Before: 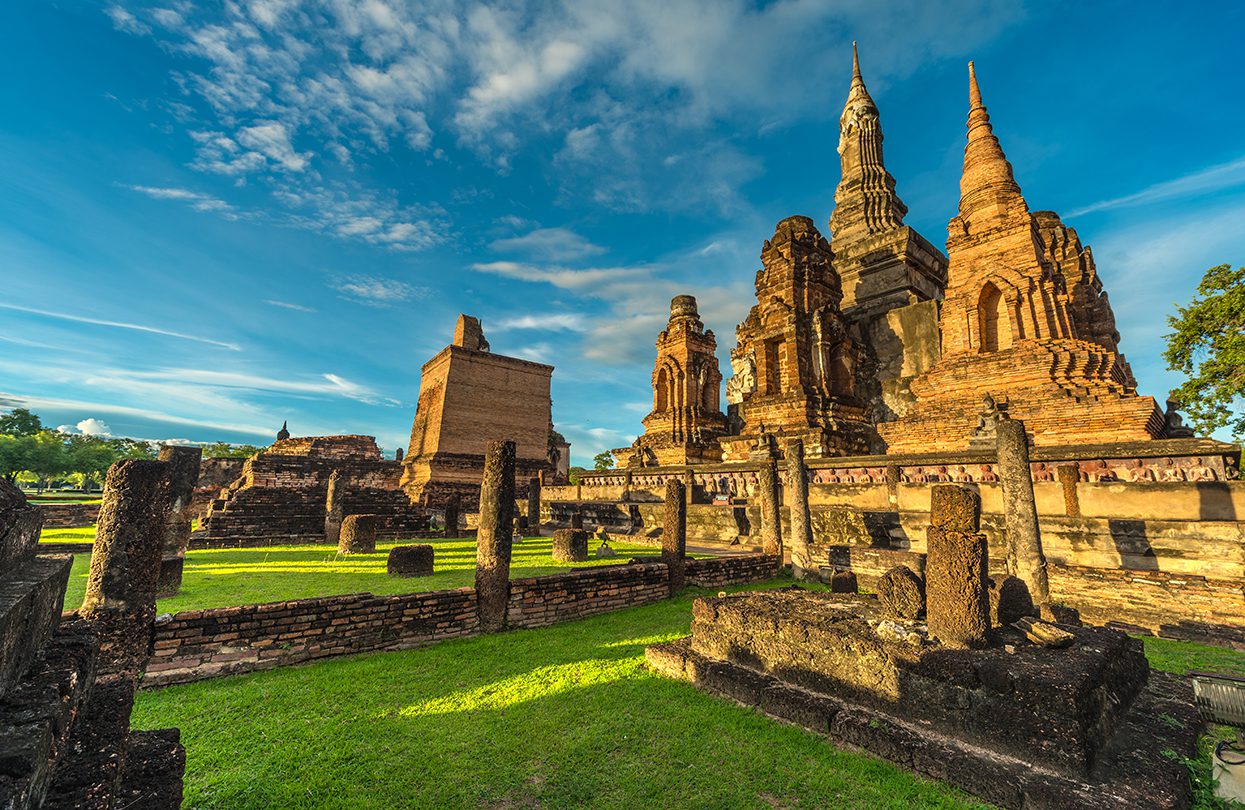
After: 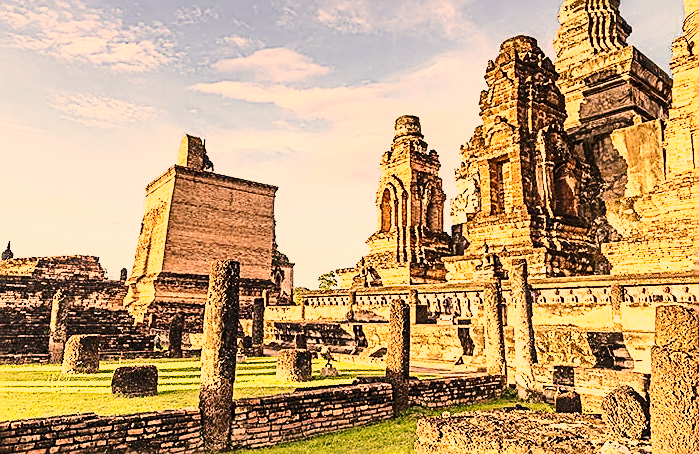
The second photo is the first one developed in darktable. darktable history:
contrast brightness saturation: contrast 0.241, brightness 0.092
exposure: black level correction 0, exposure 0.694 EV, compensate exposure bias true, compensate highlight preservation false
sharpen: amount 0.739
crop and rotate: left 22.184%, top 22.275%, right 21.632%, bottom 21.618%
shadows and highlights: shadows -87.23, highlights -36, highlights color adjustment 49.07%, soften with gaussian
color correction: highlights a* 39.82, highlights b* 39.6, saturation 0.69
base curve: curves: ch0 [(0, 0) (0.028, 0.03) (0.121, 0.232) (0.46, 0.748) (0.859, 0.968) (1, 1)], preserve colors none
